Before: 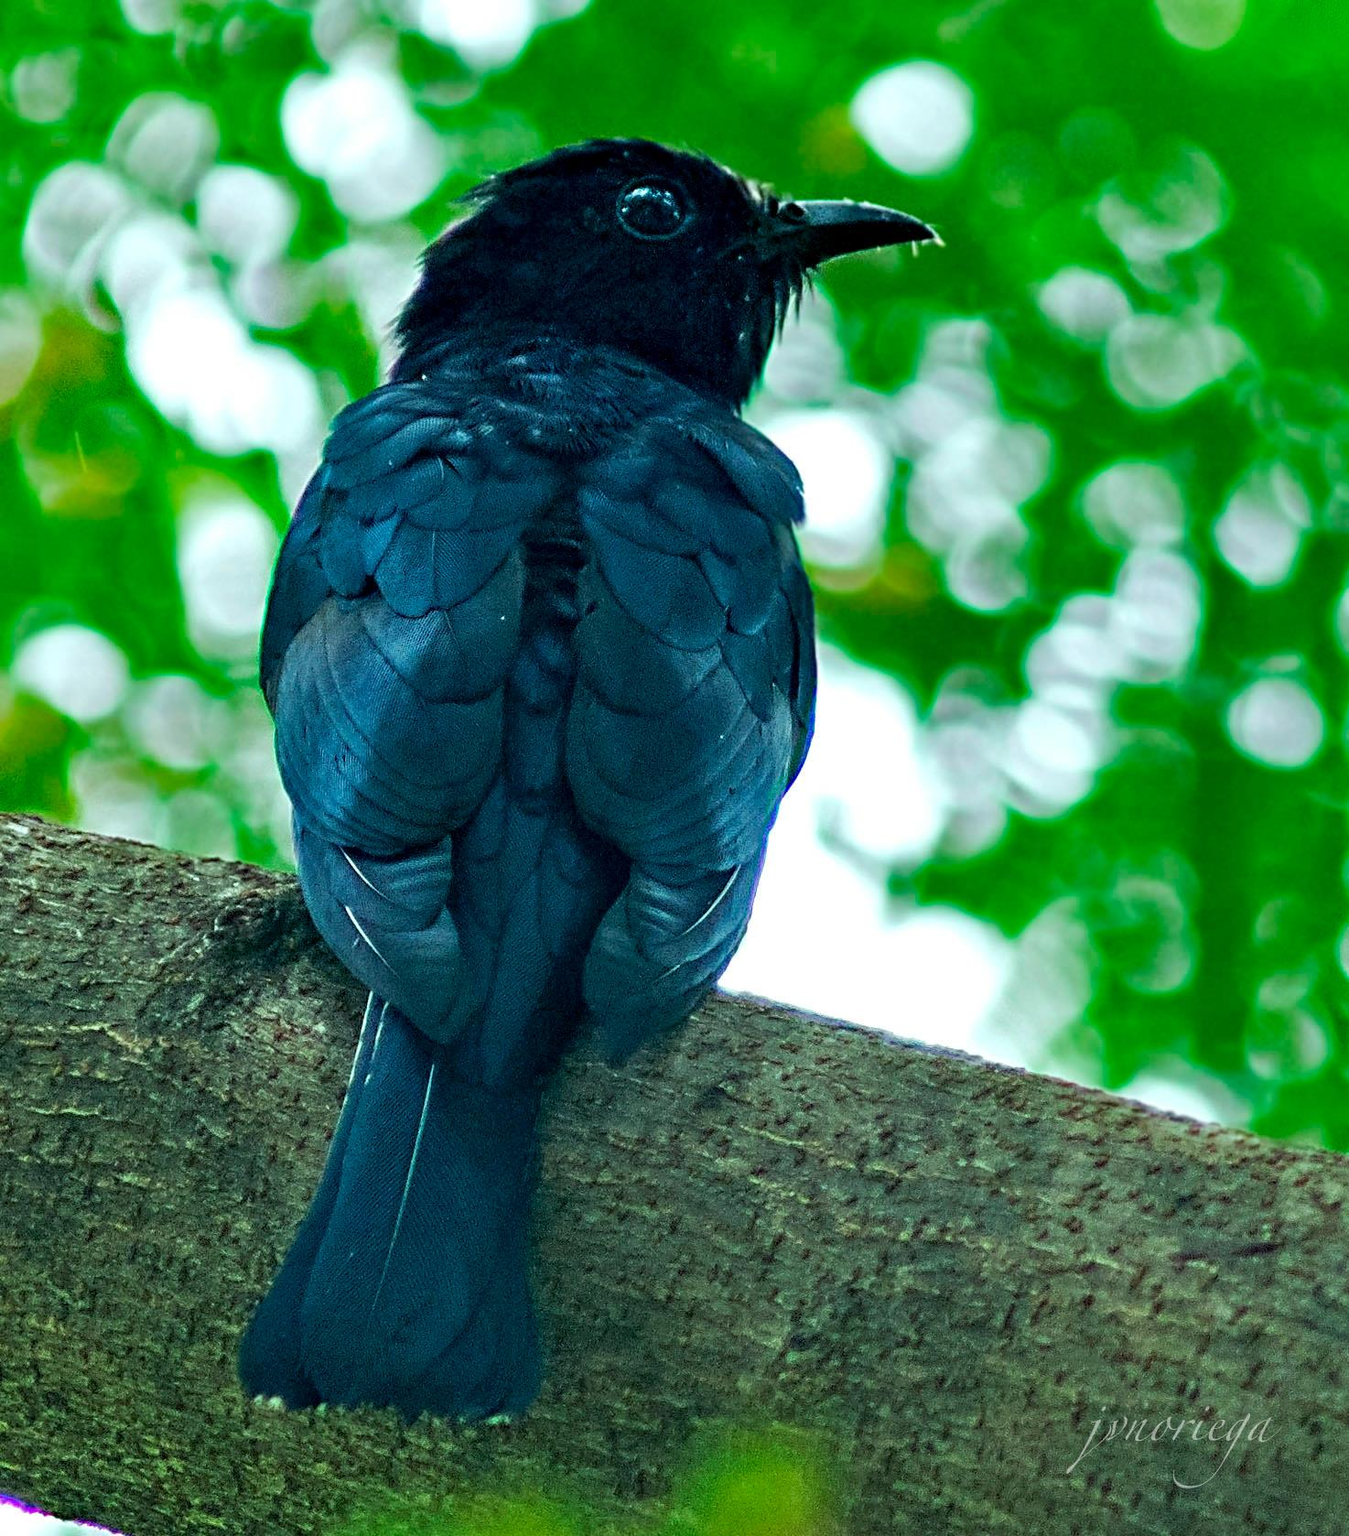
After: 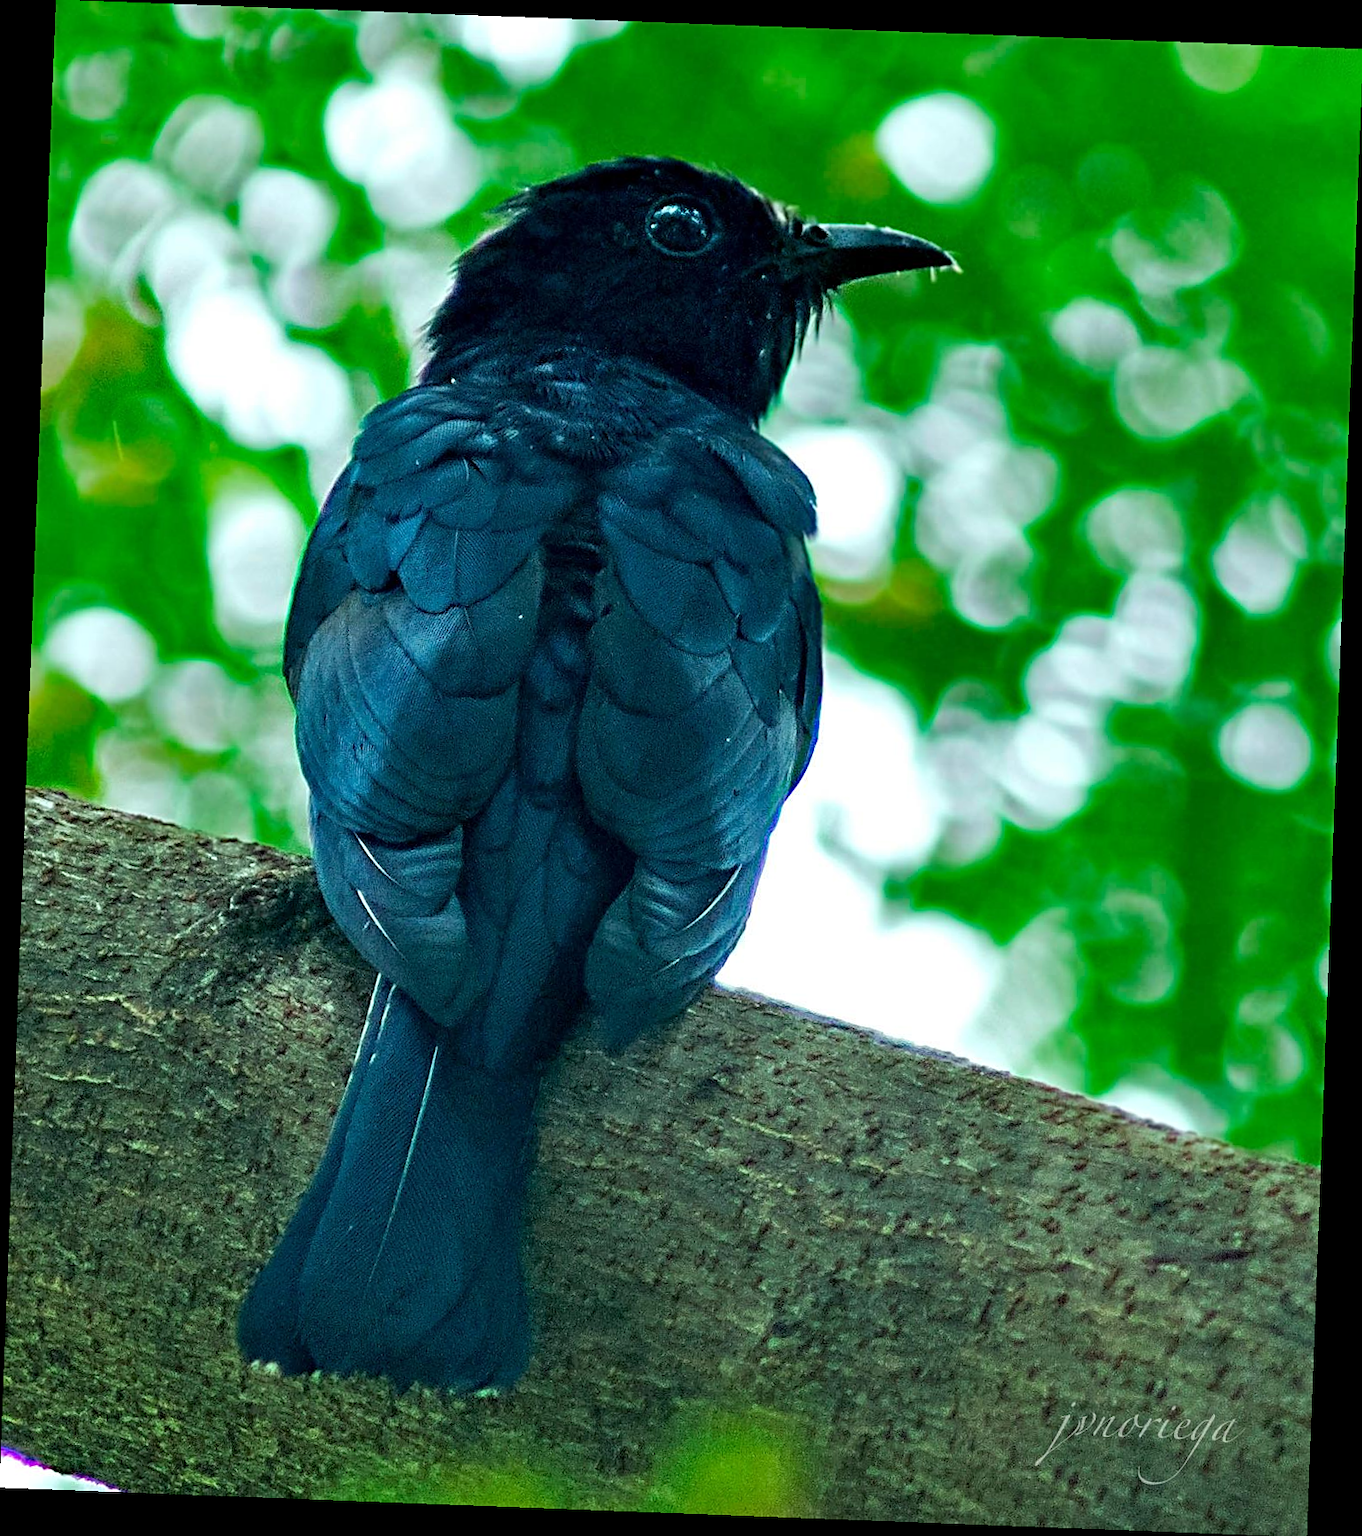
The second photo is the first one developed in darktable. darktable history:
tone equalizer: on, module defaults
rotate and perspective: rotation 2.17°, automatic cropping off
sharpen: amount 0.2
